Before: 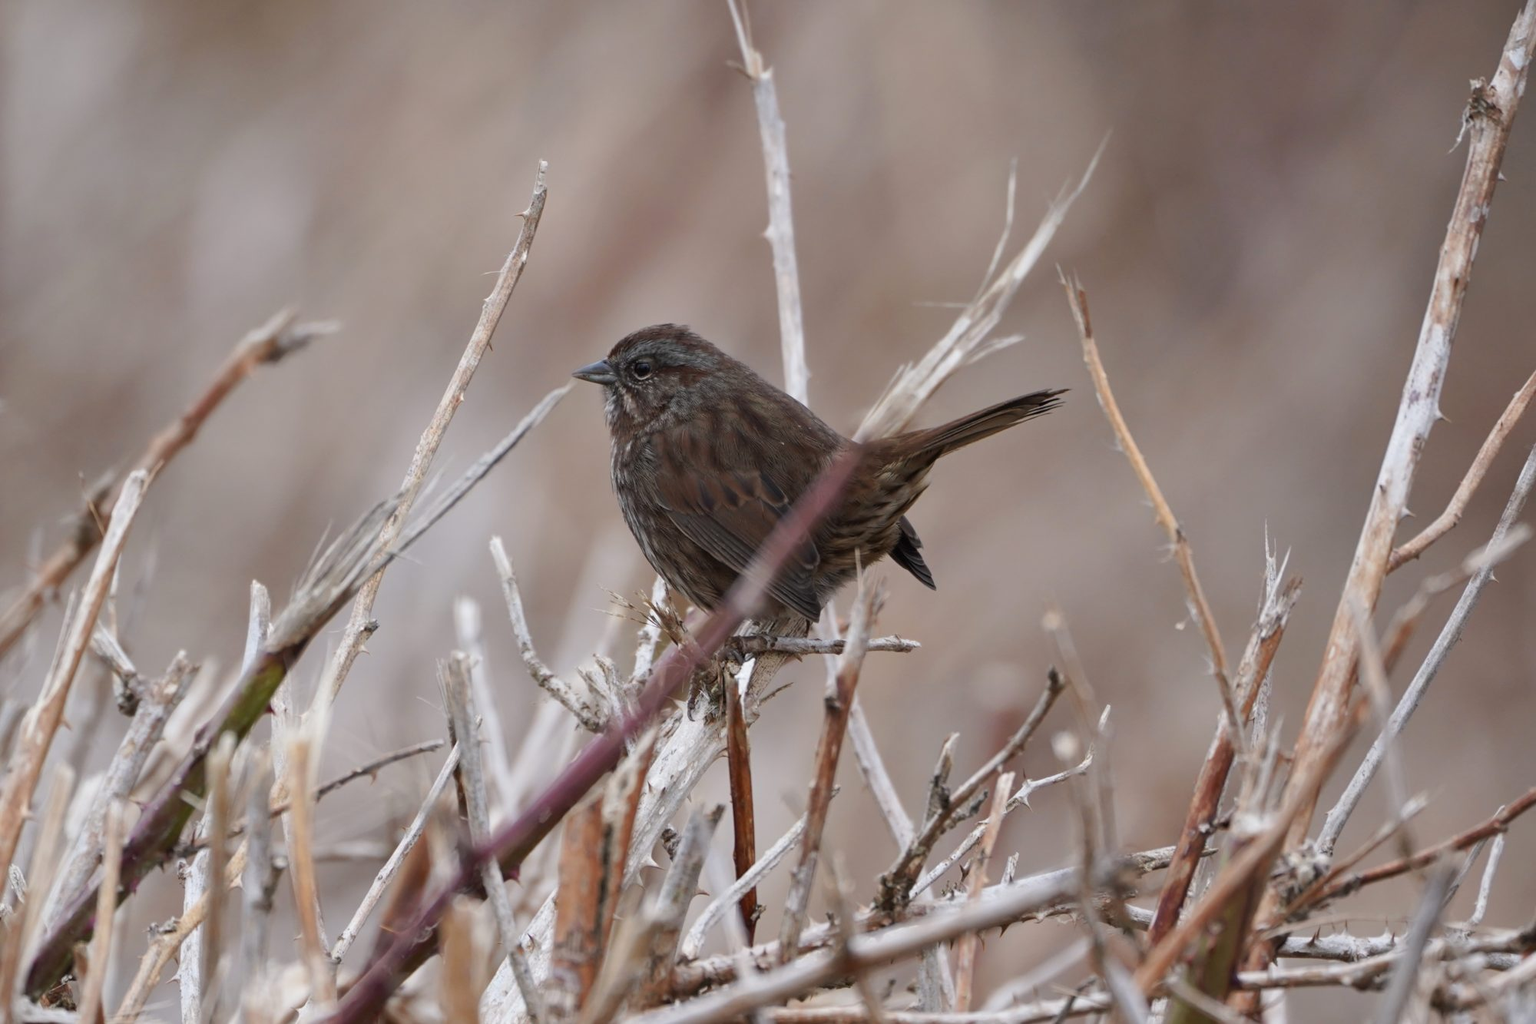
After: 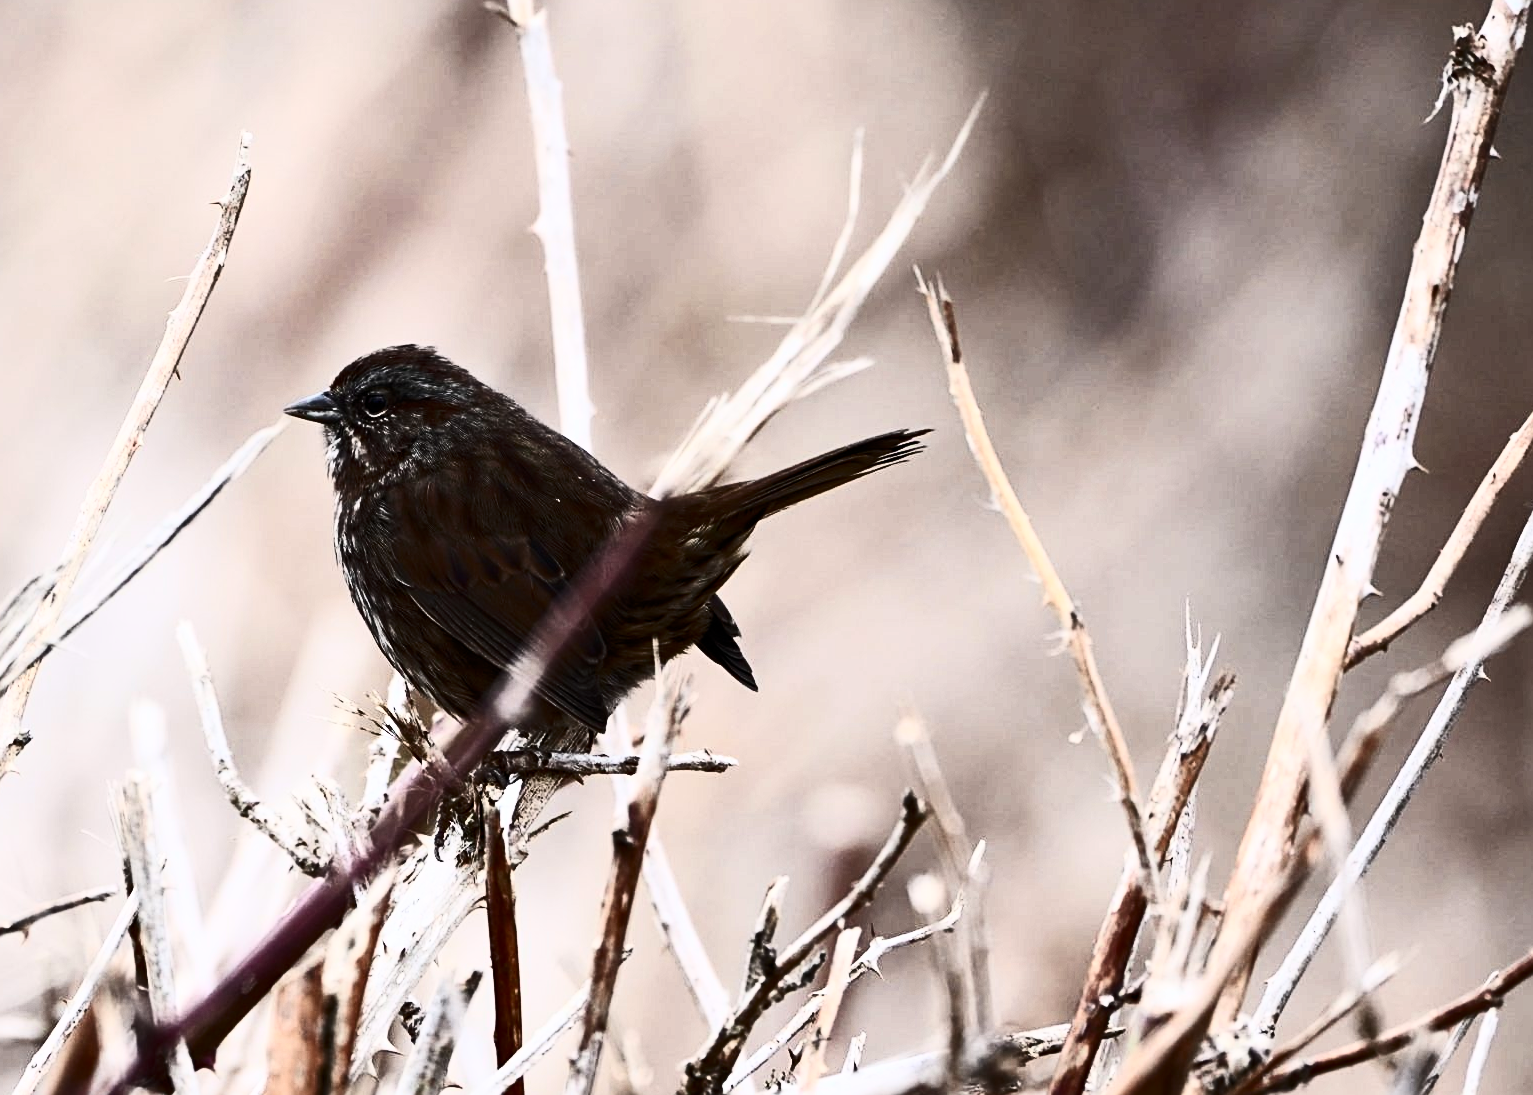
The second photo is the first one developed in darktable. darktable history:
contrast brightness saturation: contrast 0.93, brightness 0.2
filmic rgb: middle gray luminance 18.42%, black relative exposure -11.45 EV, white relative exposure 2.55 EV, threshold 6 EV, target black luminance 0%, hardness 8.41, latitude 99%, contrast 1.084, shadows ↔ highlights balance 0.505%, add noise in highlights 0, preserve chrominance max RGB, color science v3 (2019), use custom middle-gray values true, iterations of high-quality reconstruction 0, contrast in highlights soft, enable highlight reconstruction true
sharpen: radius 2.167, amount 0.381, threshold 0
crop: left 23.095%, top 5.827%, bottom 11.854%
